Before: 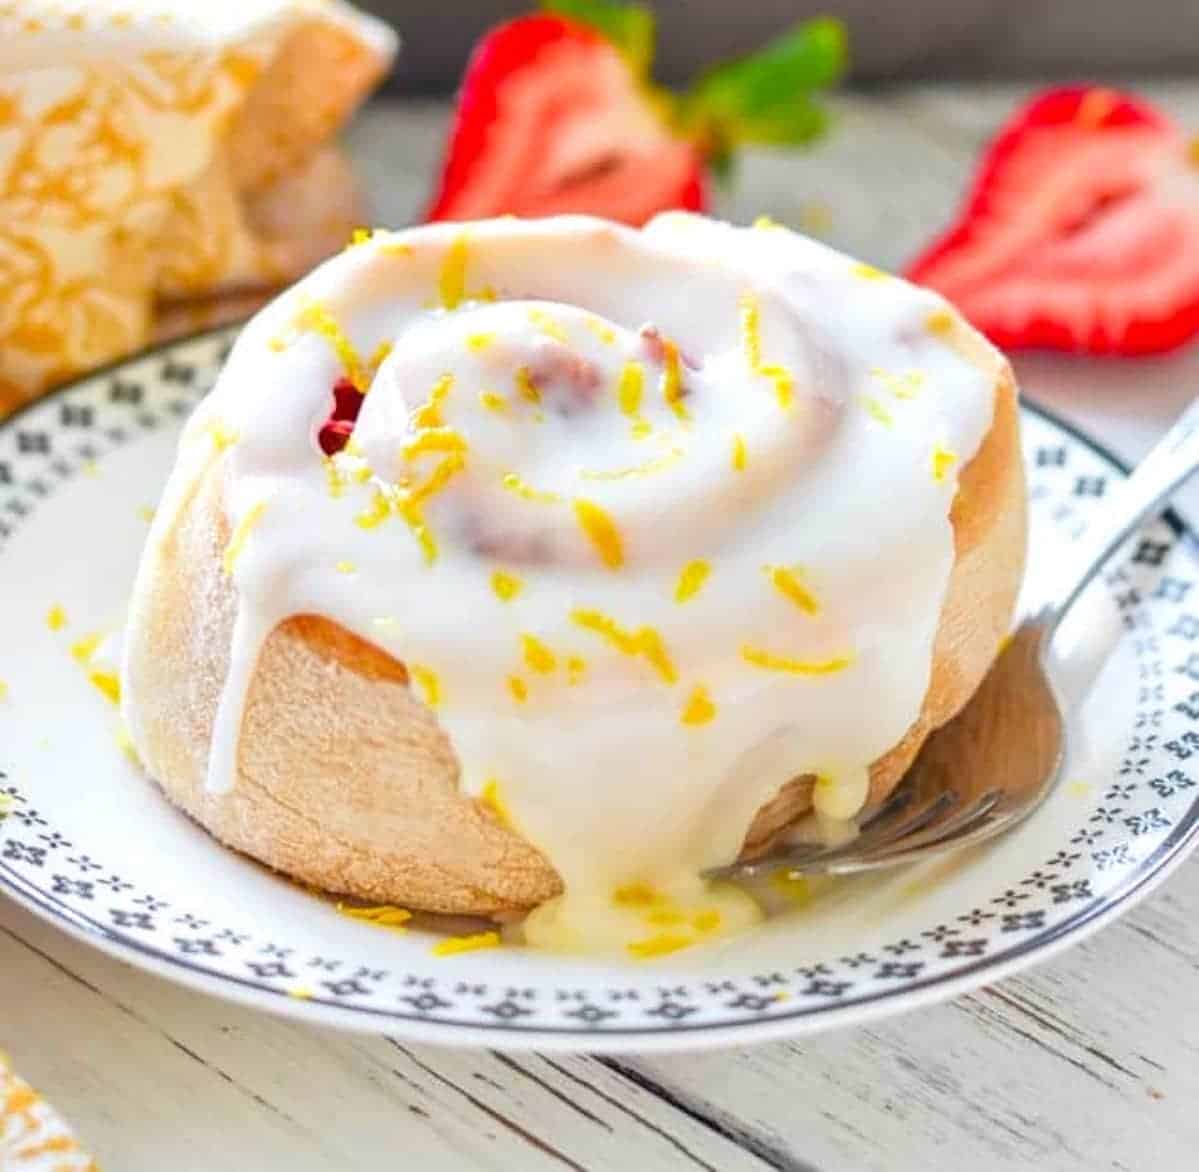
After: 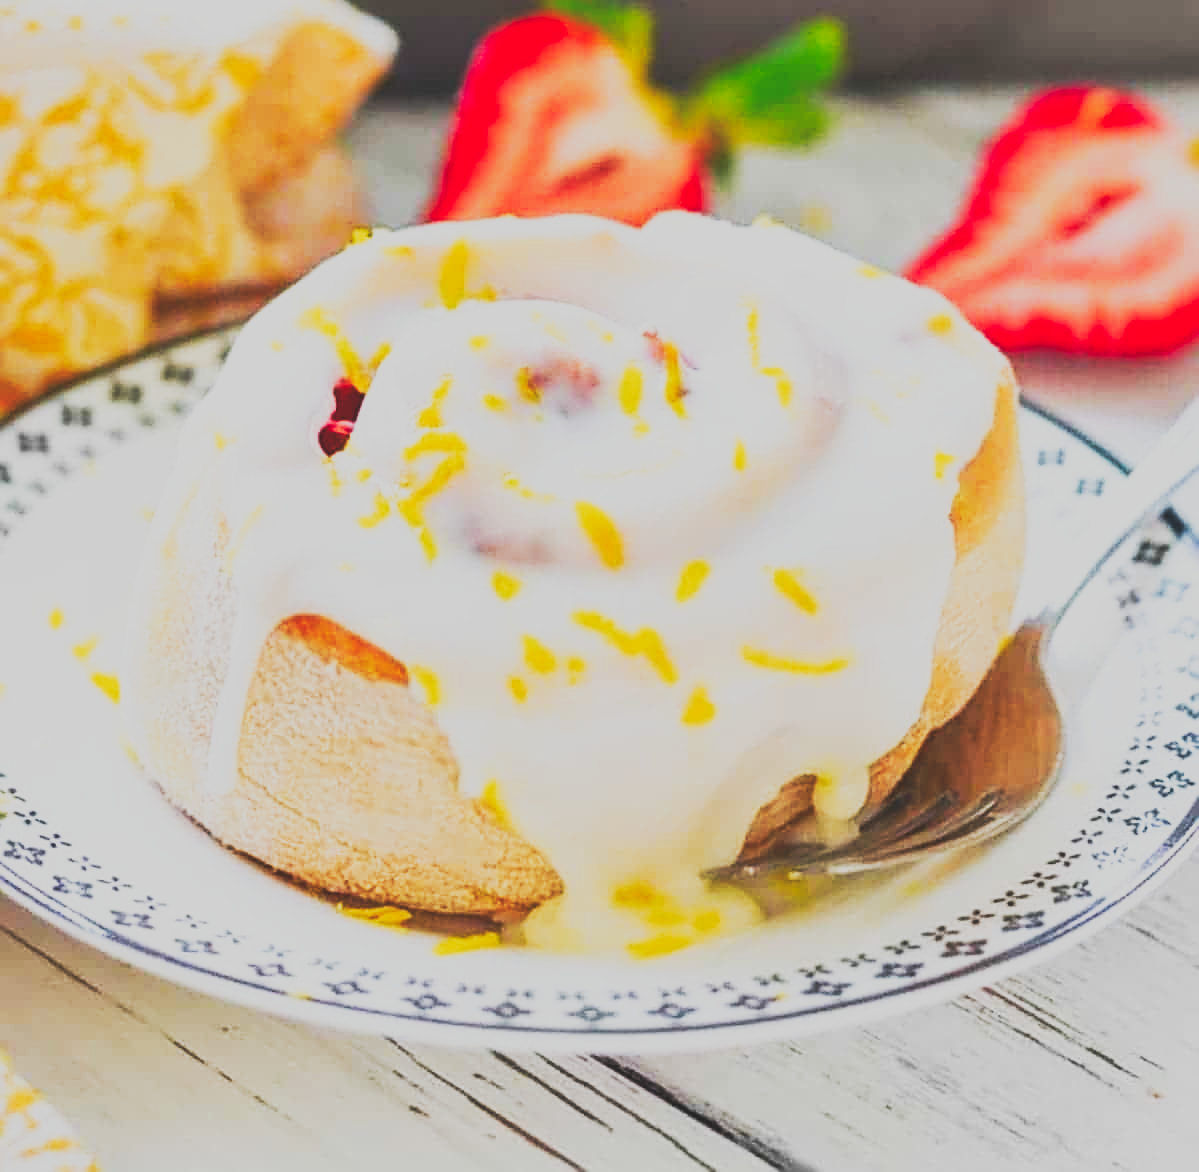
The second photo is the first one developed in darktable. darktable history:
tone curve: curves: ch0 [(0, 0.148) (0.191, 0.225) (0.39, 0.373) (0.669, 0.716) (0.847, 0.818) (1, 0.839)], preserve colors none
sharpen: on, module defaults
